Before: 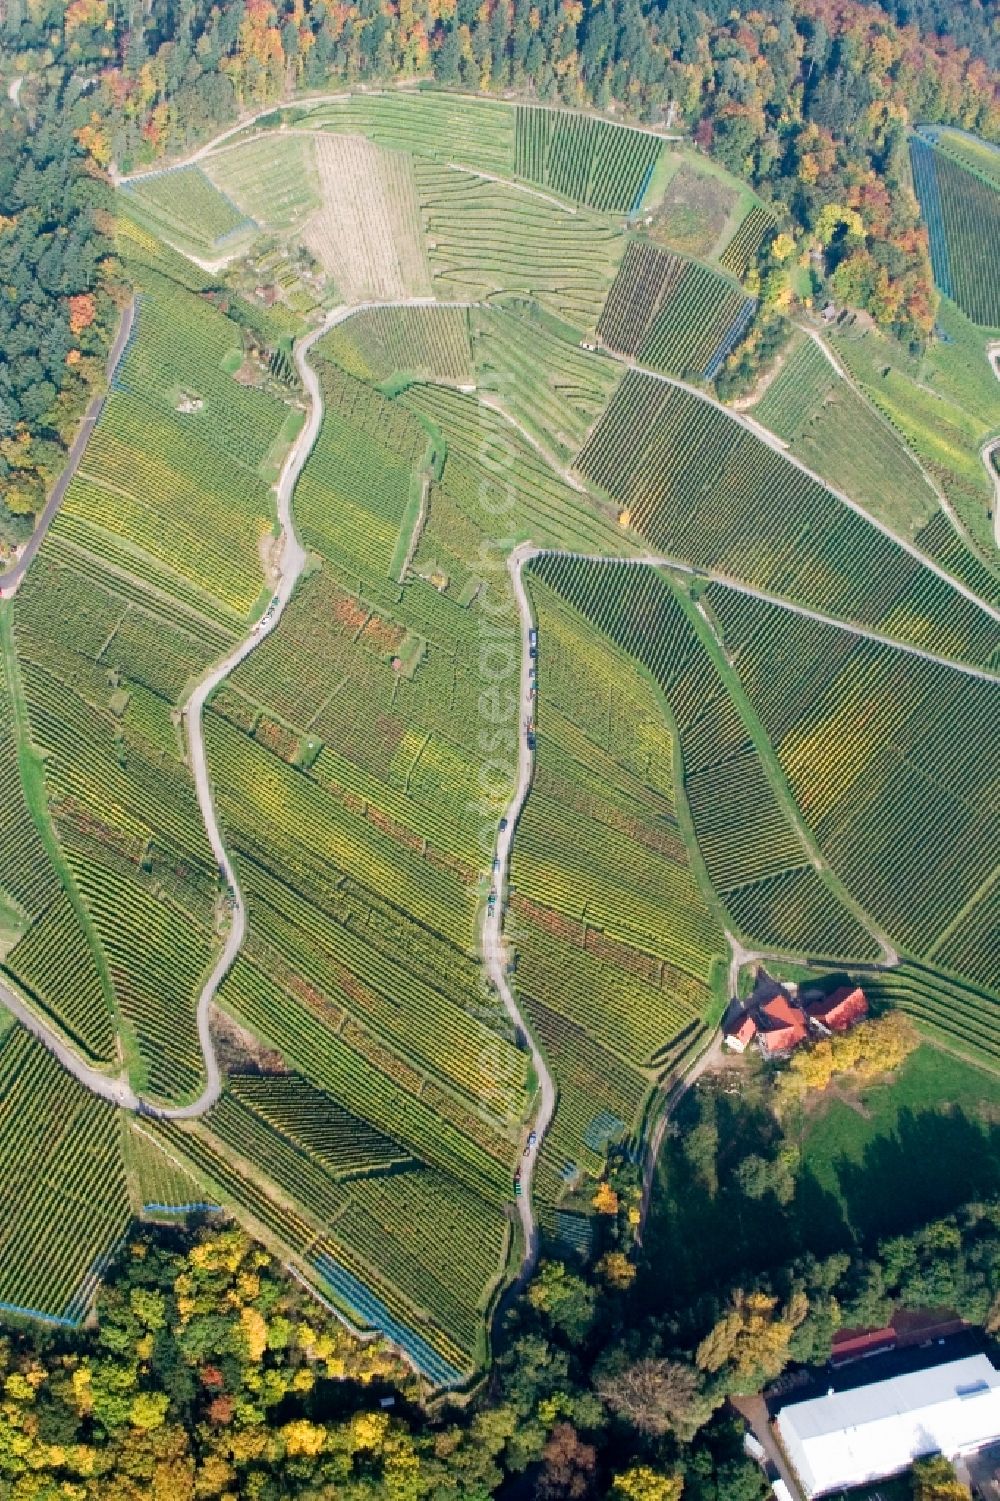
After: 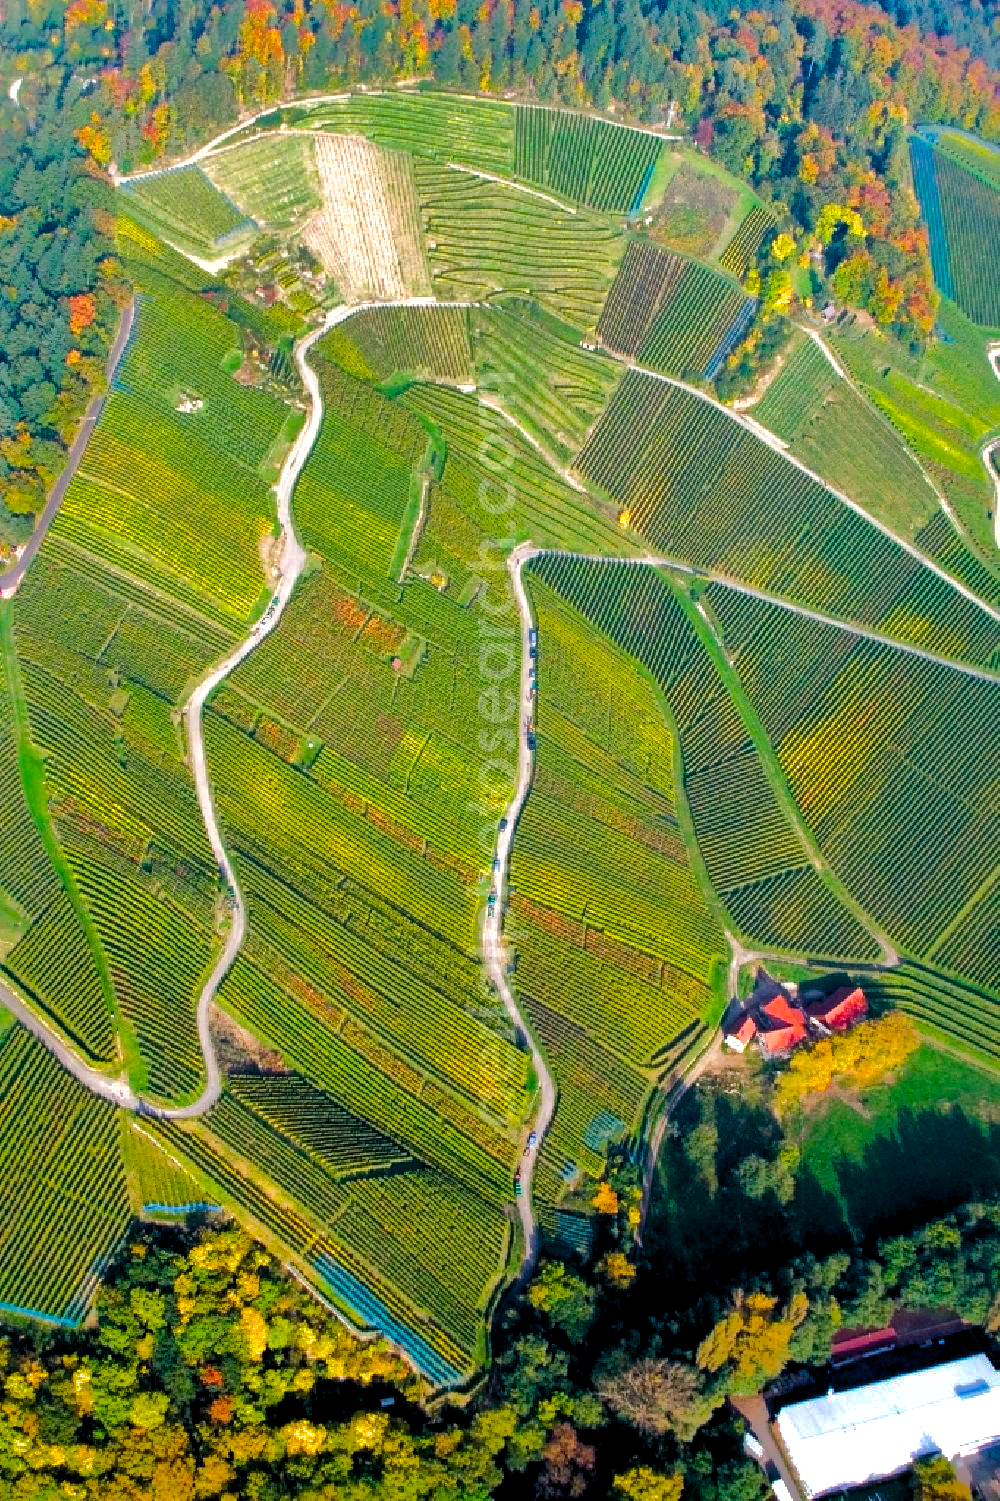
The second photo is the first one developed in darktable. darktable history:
color balance rgb: power › hue 324.65°, linear chroma grading › shadows 9.579%, linear chroma grading › highlights 10.607%, linear chroma grading › global chroma 15.227%, linear chroma grading › mid-tones 14.801%, perceptual saturation grading › global saturation 29.791%, perceptual brilliance grading › global brilliance 2.845%
levels: black 0.09%, white 90.7%, levels [0.055, 0.477, 0.9]
shadows and highlights: shadows -18.65, highlights -73.18
